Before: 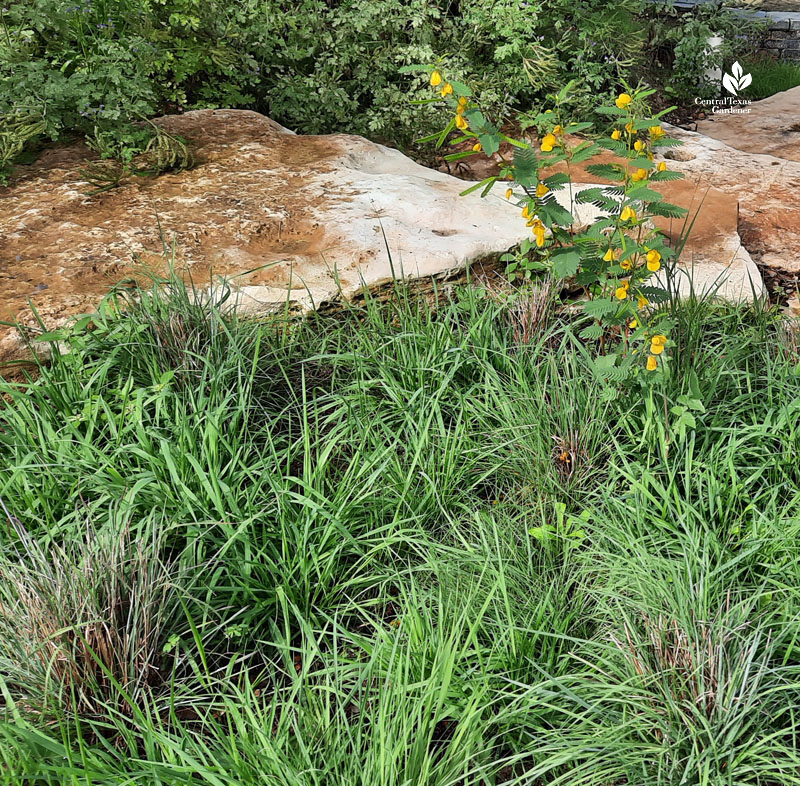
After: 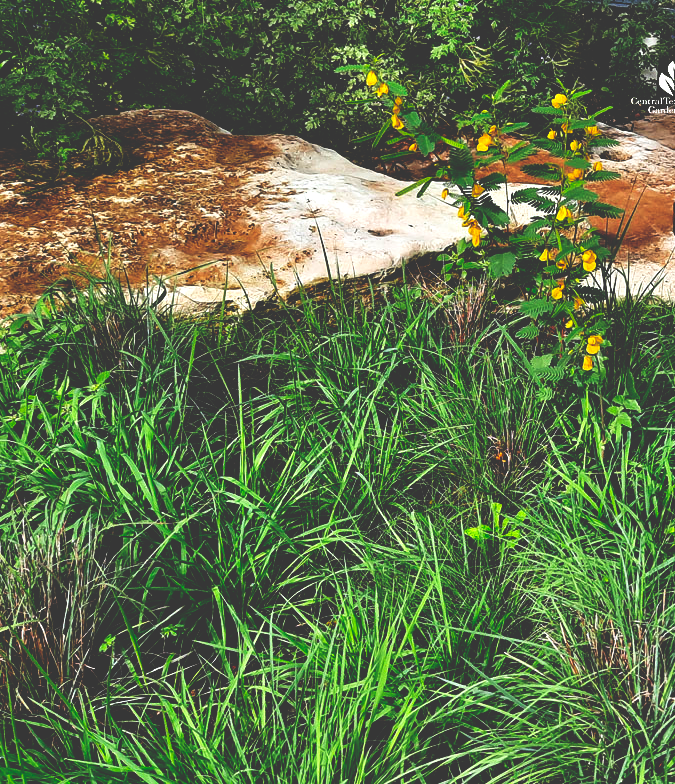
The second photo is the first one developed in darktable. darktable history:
base curve: curves: ch0 [(0, 0.036) (0.083, 0.04) (0.804, 1)], preserve colors none
crop: left 8.026%, right 7.374%
